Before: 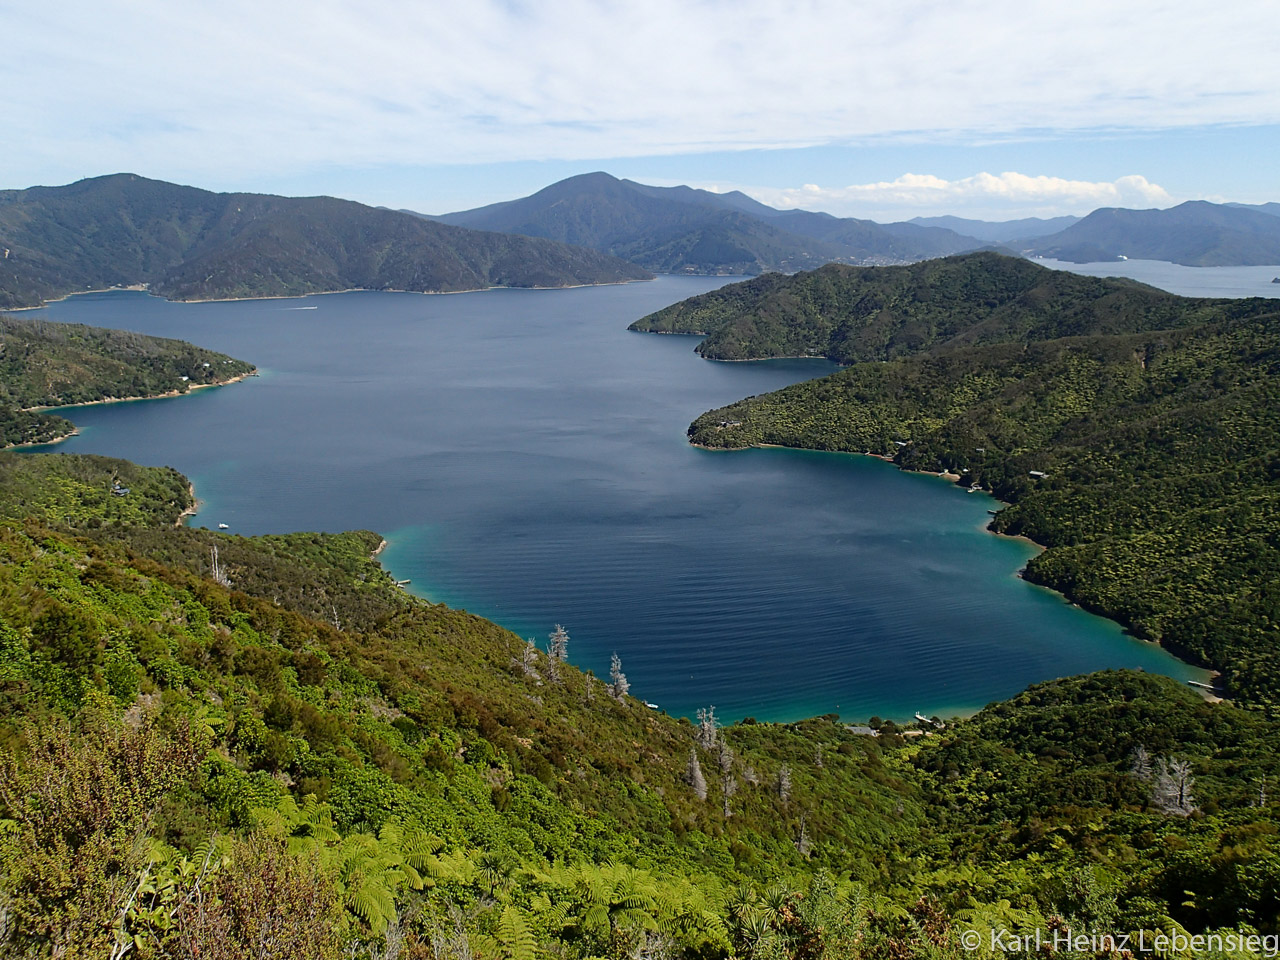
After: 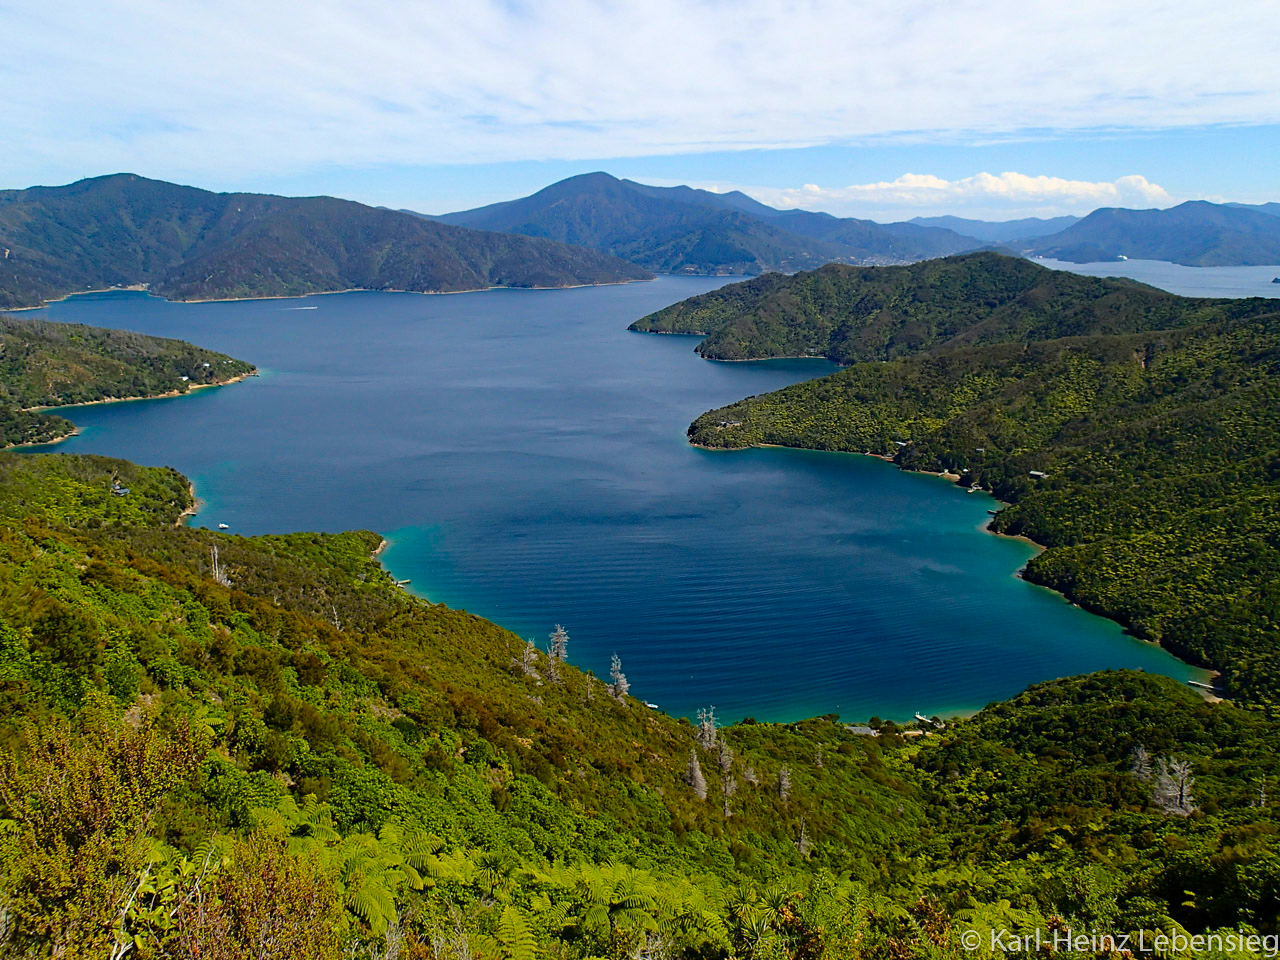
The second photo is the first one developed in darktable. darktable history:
haze removal: compatibility mode true, adaptive false
color balance rgb: linear chroma grading › global chroma 15.052%, perceptual saturation grading › global saturation 30.852%
